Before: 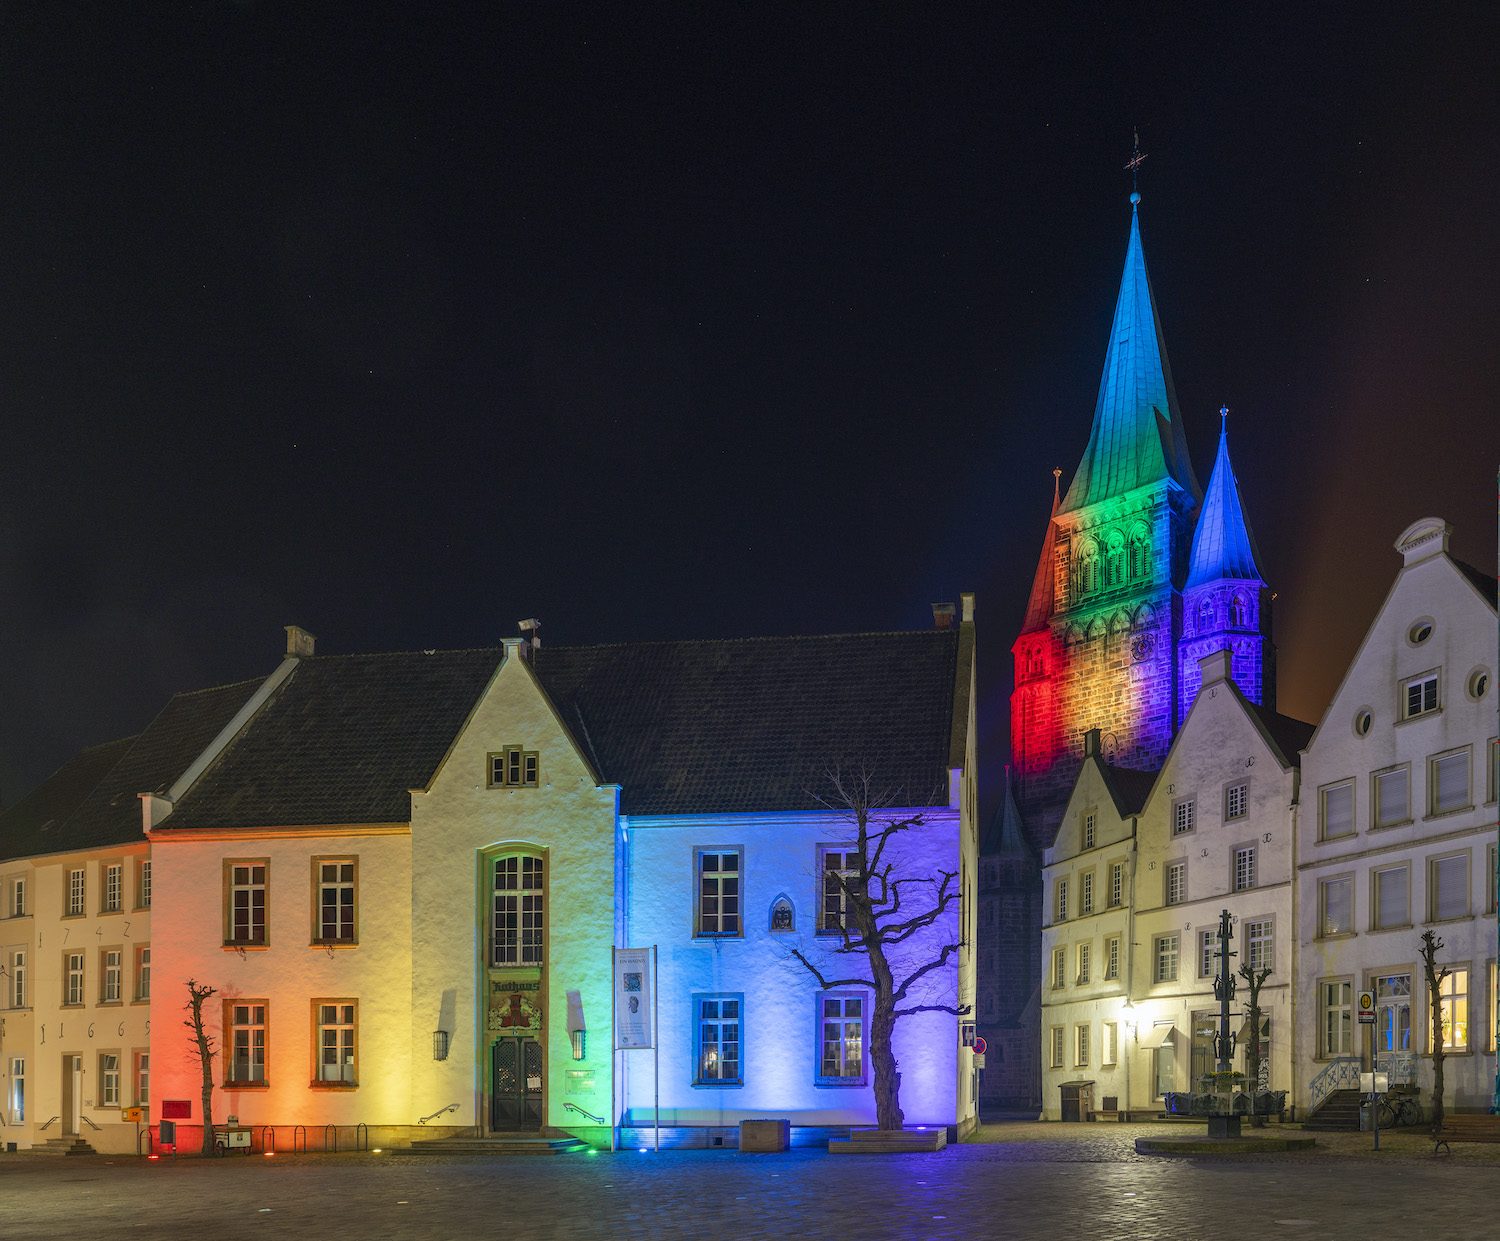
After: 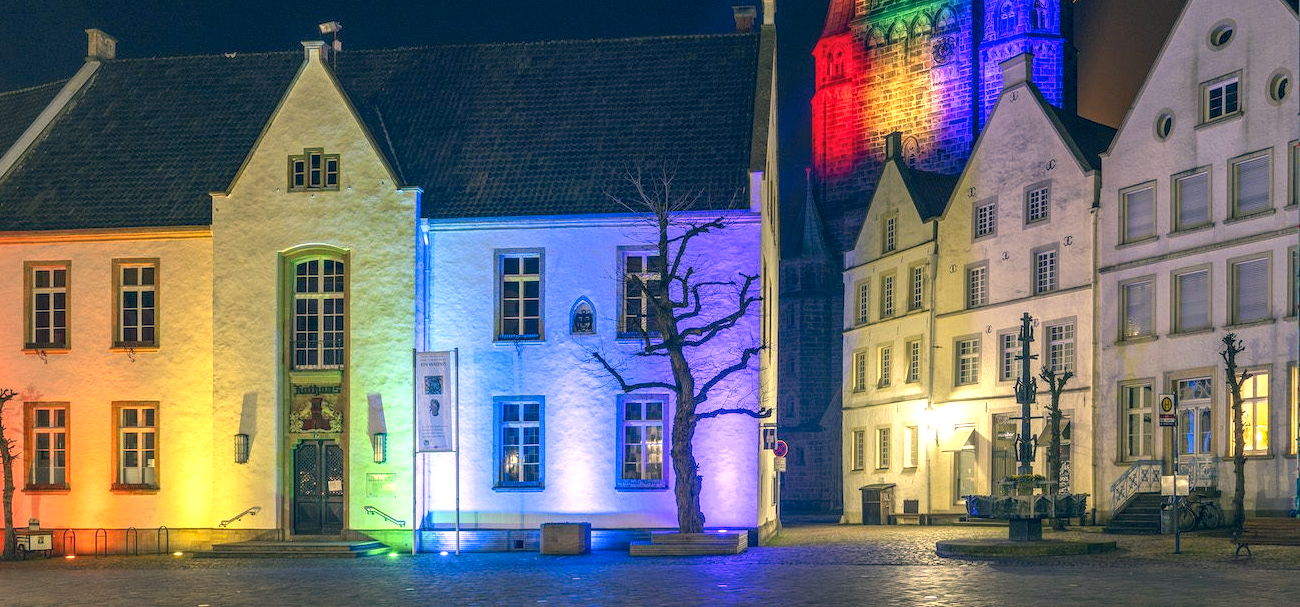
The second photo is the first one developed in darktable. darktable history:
exposure: exposure 0.507 EV, compensate highlight preservation false
local contrast: on, module defaults
crop and rotate: left 13.306%, top 48.129%, bottom 2.928%
color correction: highlights a* 10.32, highlights b* 14.66, shadows a* -9.59, shadows b* -15.02
